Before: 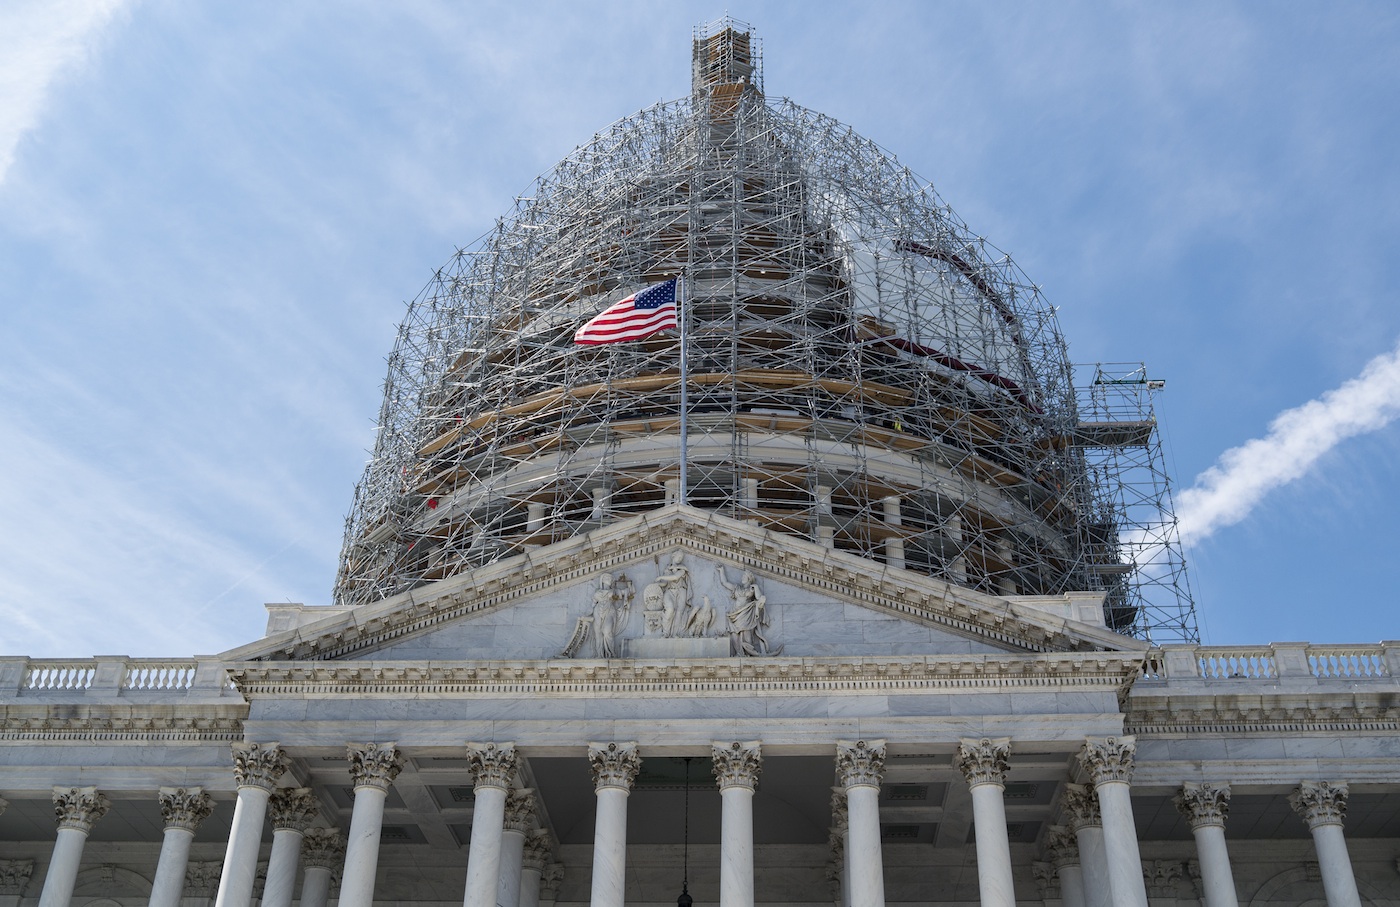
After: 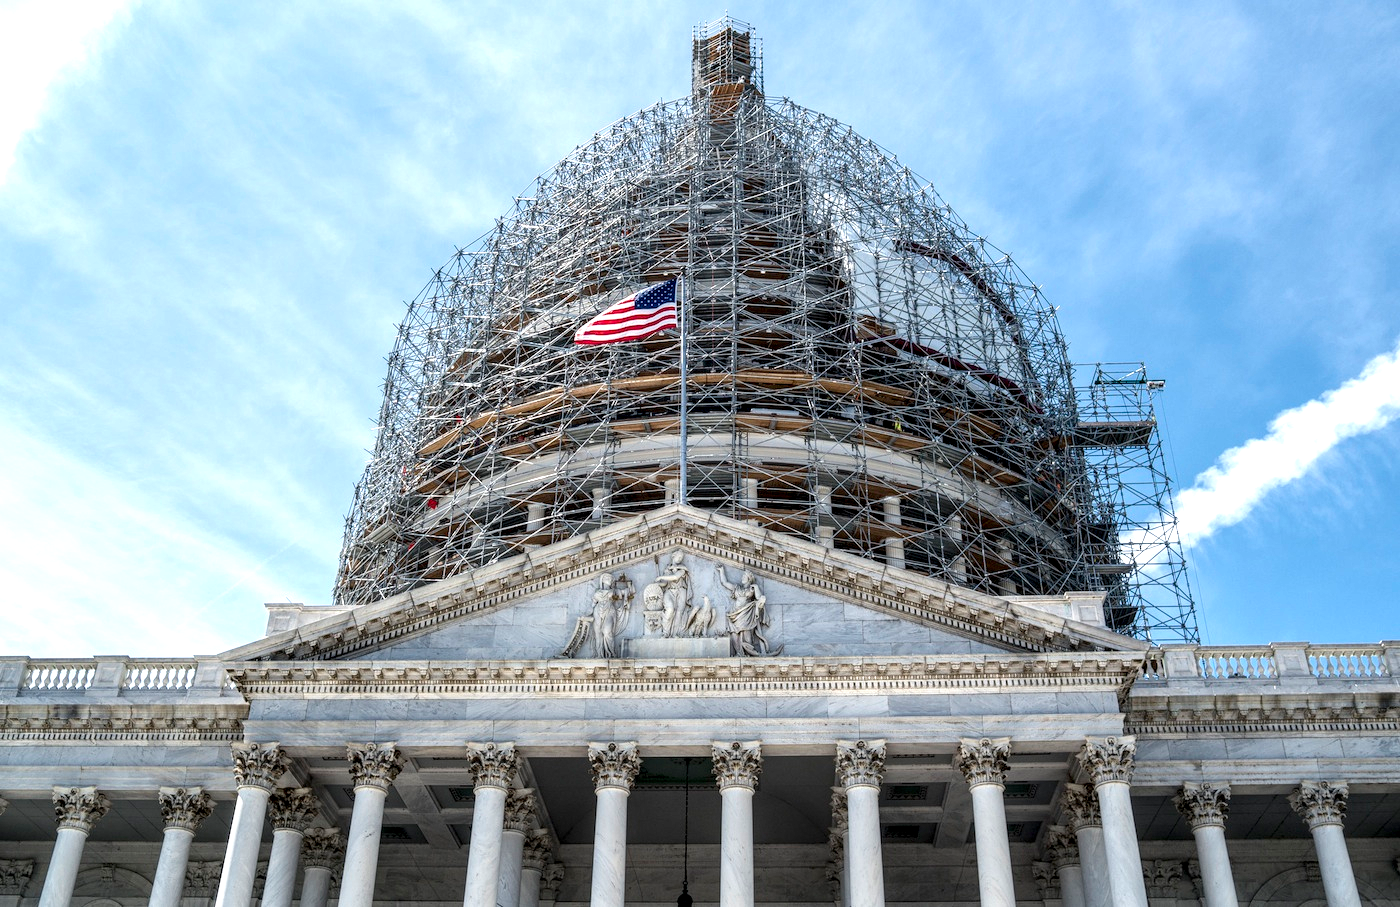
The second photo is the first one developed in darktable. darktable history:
exposure: exposure 0.581 EV, compensate highlight preservation false
local contrast: highlights 60%, shadows 63%, detail 160%
